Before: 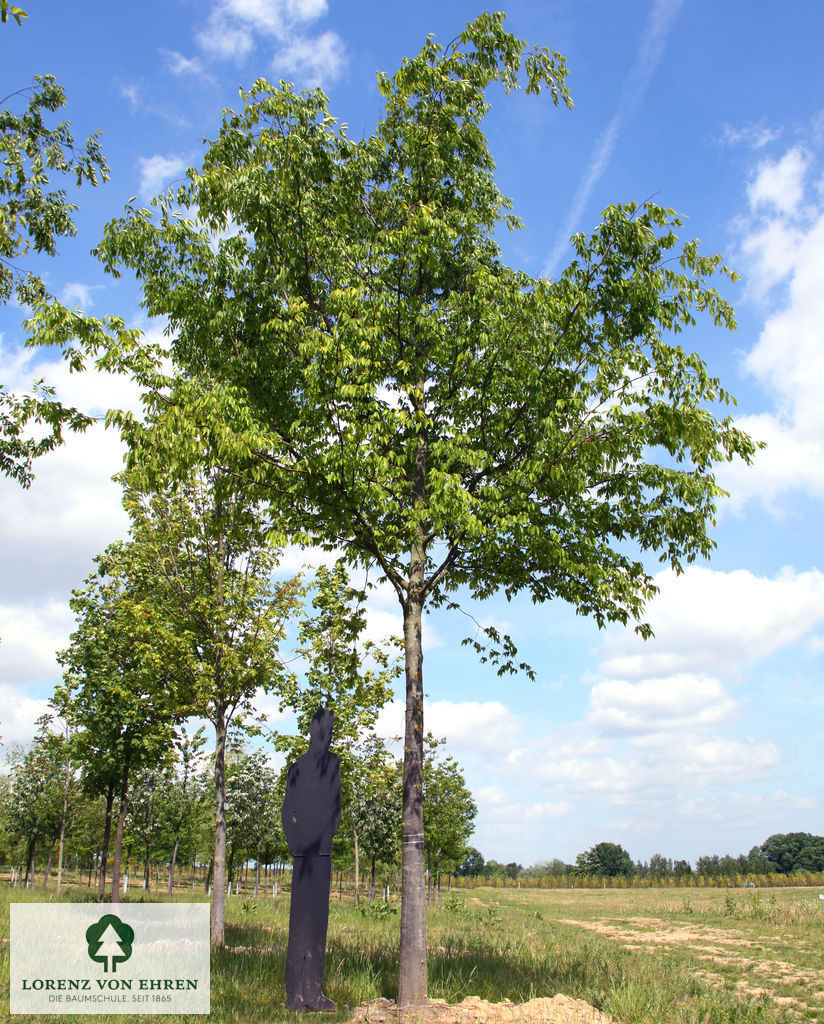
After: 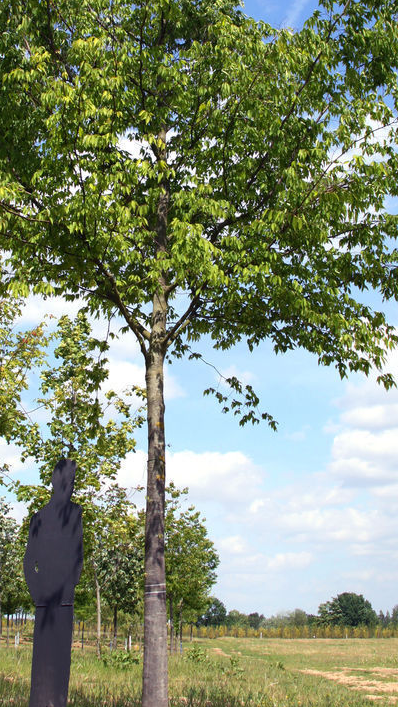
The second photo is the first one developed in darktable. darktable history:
crop: left 31.361%, top 24.509%, right 20.326%, bottom 6.44%
